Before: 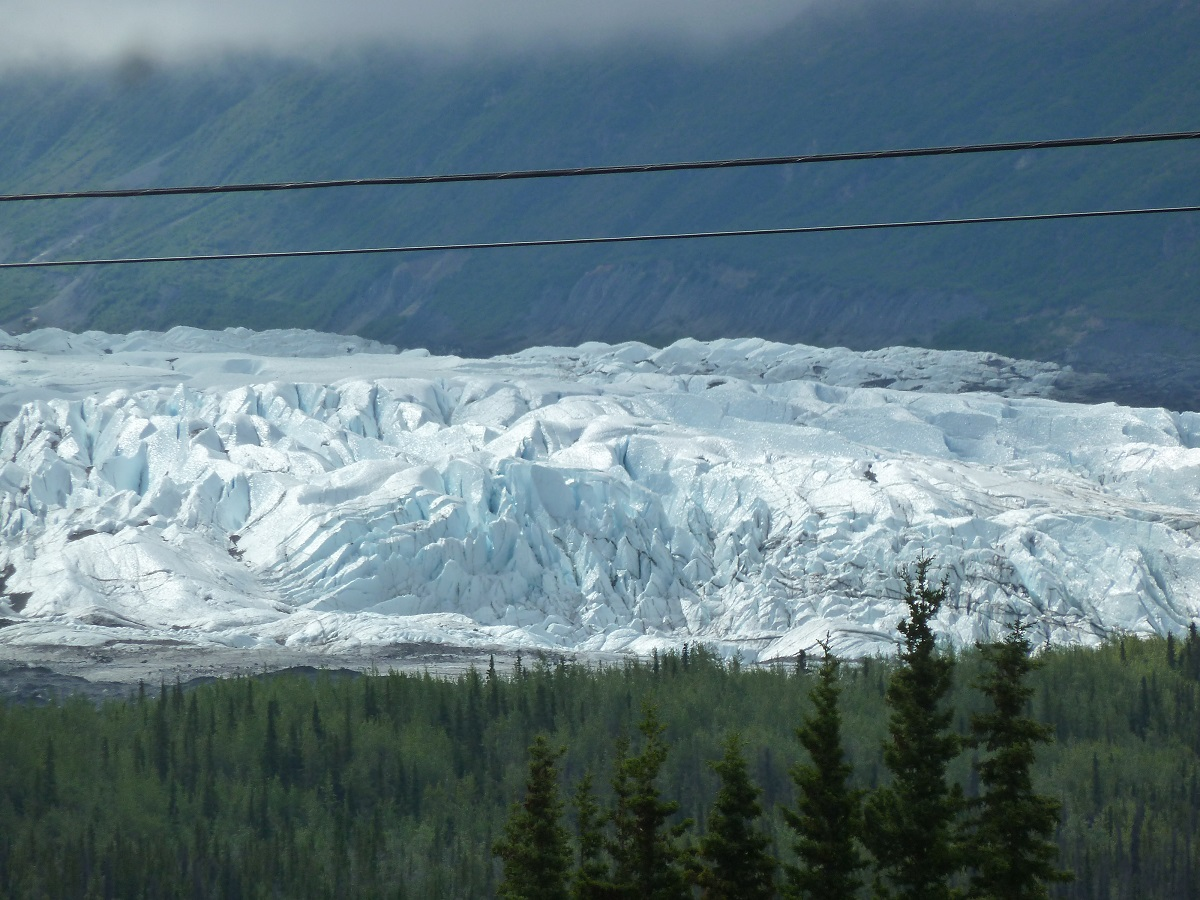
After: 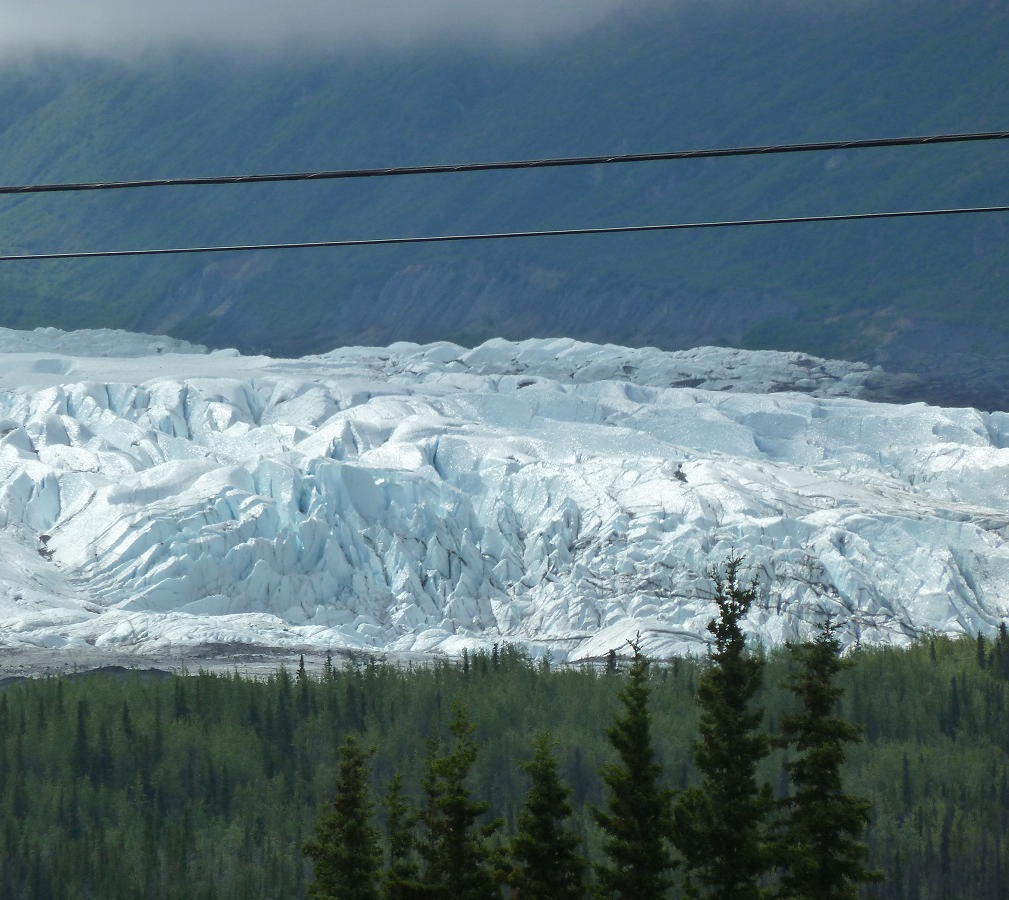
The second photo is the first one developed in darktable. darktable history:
crop: left 15.896%
